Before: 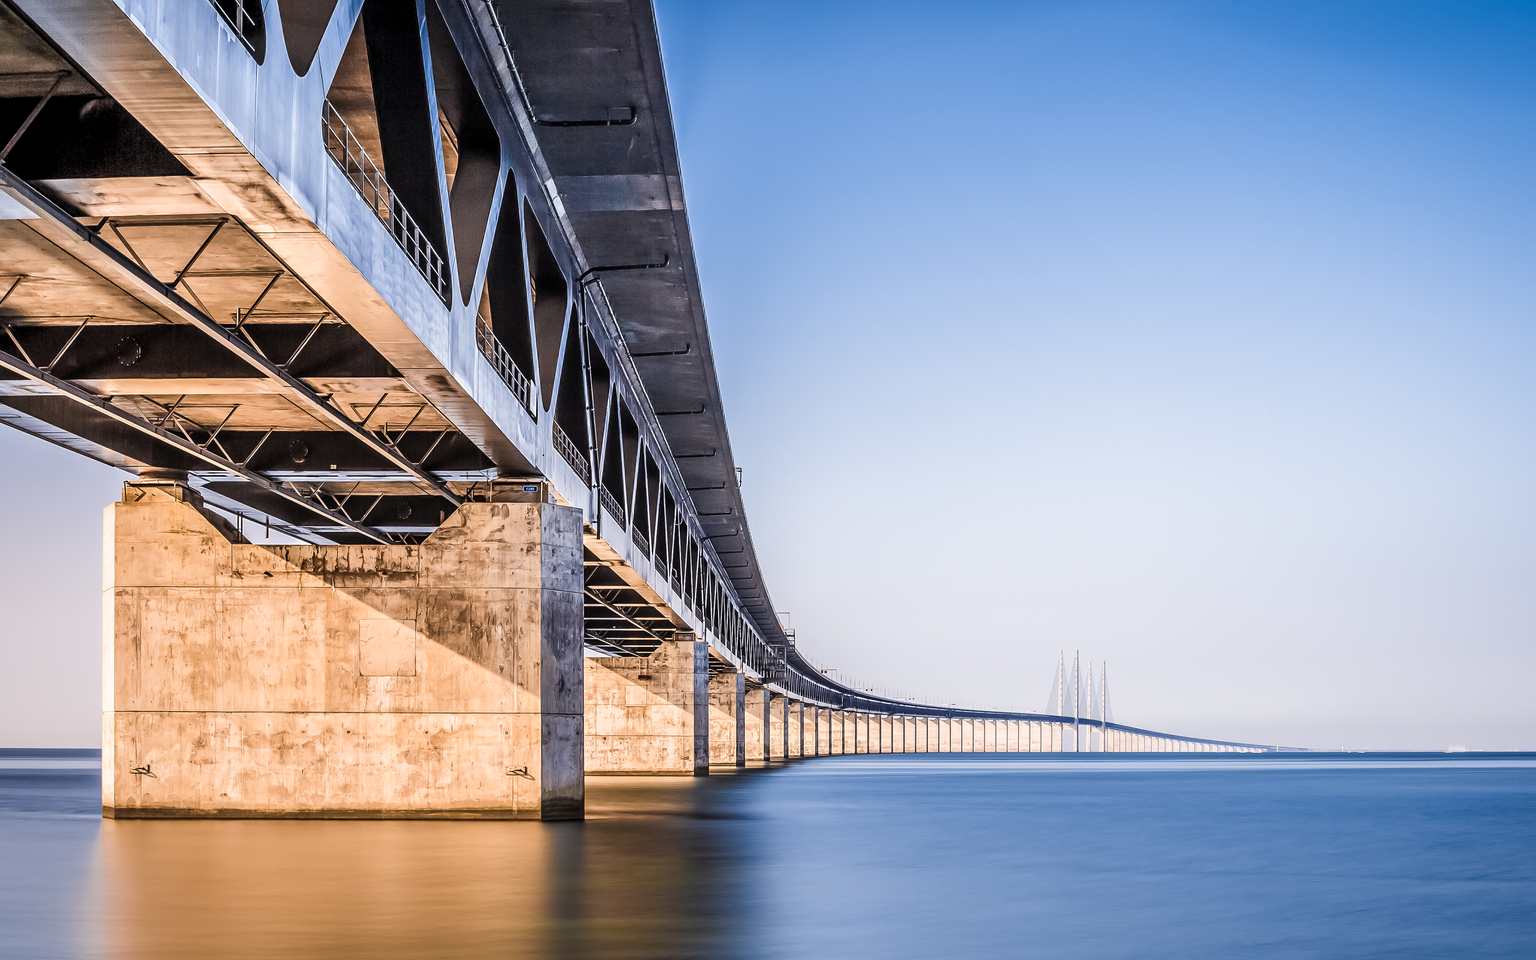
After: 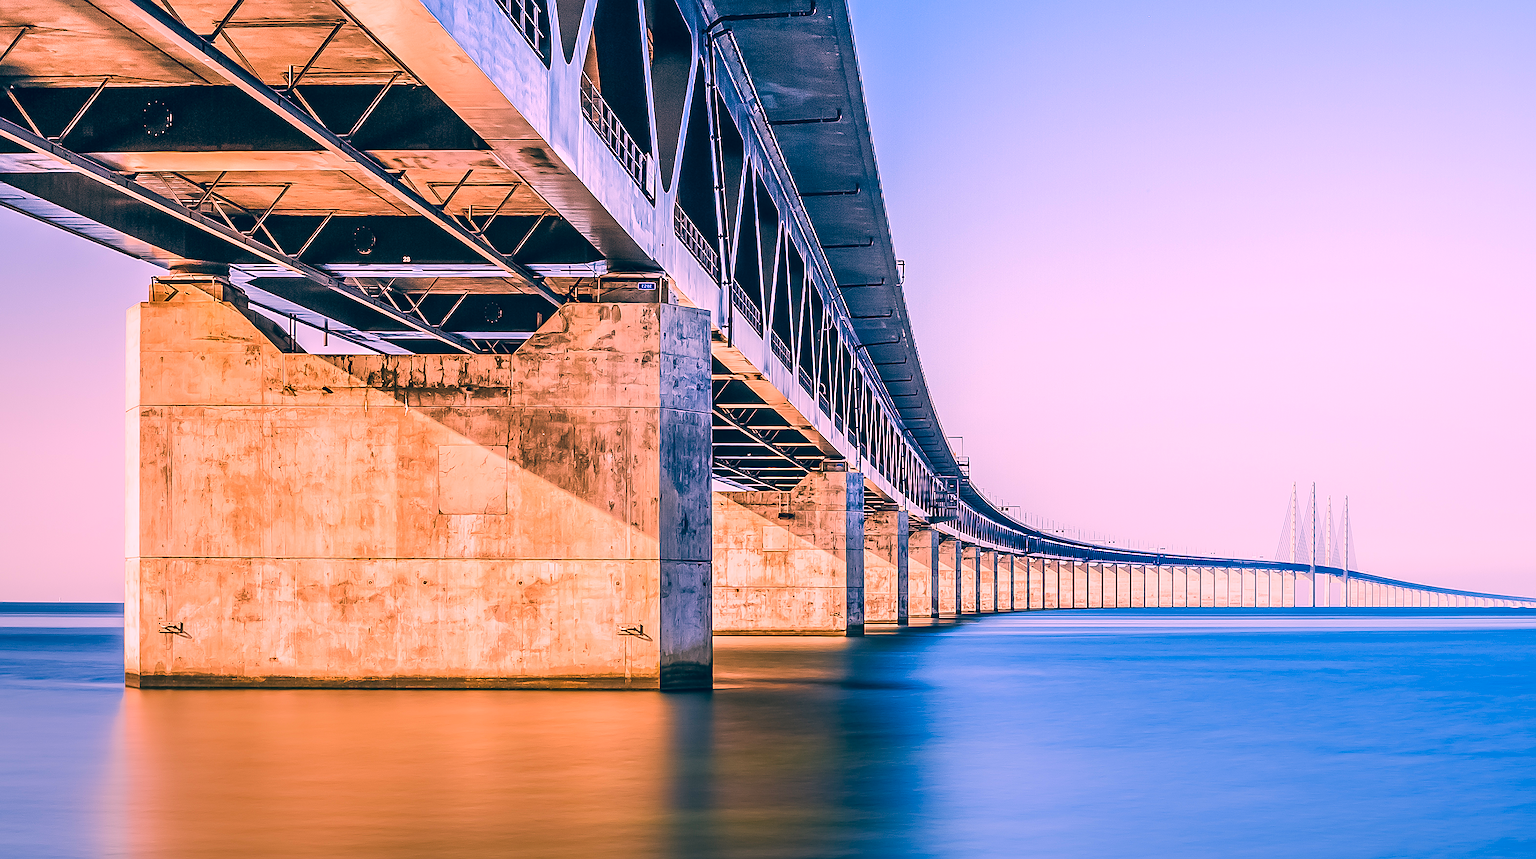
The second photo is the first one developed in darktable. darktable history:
crop: top 26.531%, right 17.959%
sharpen: on, module defaults
color correction: highlights a* 17.03, highlights b* 0.205, shadows a* -15.38, shadows b* -14.56, saturation 1.5
